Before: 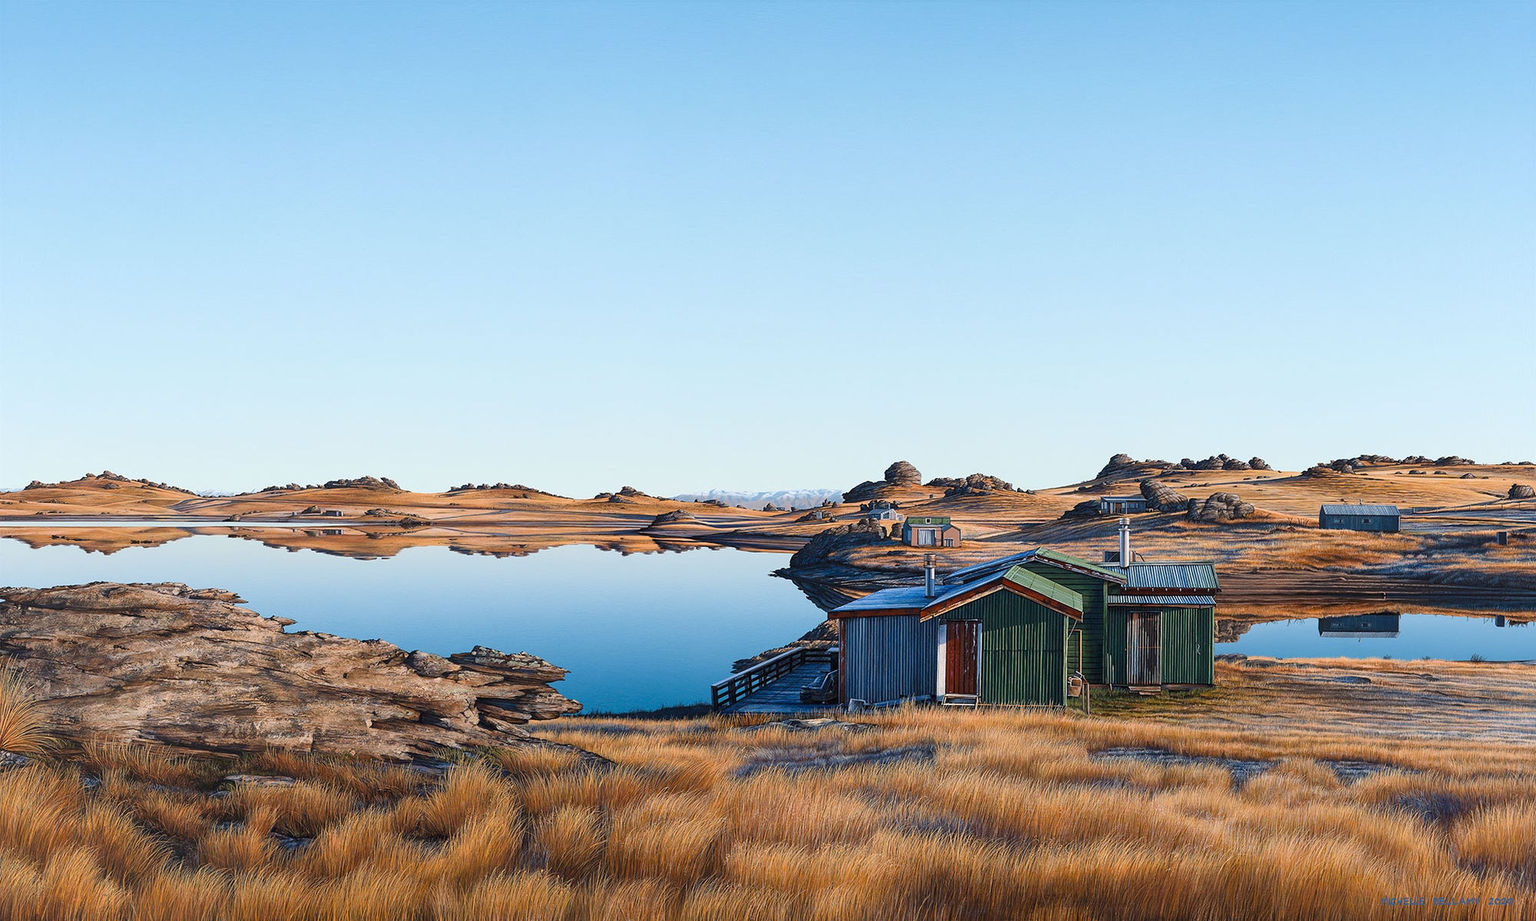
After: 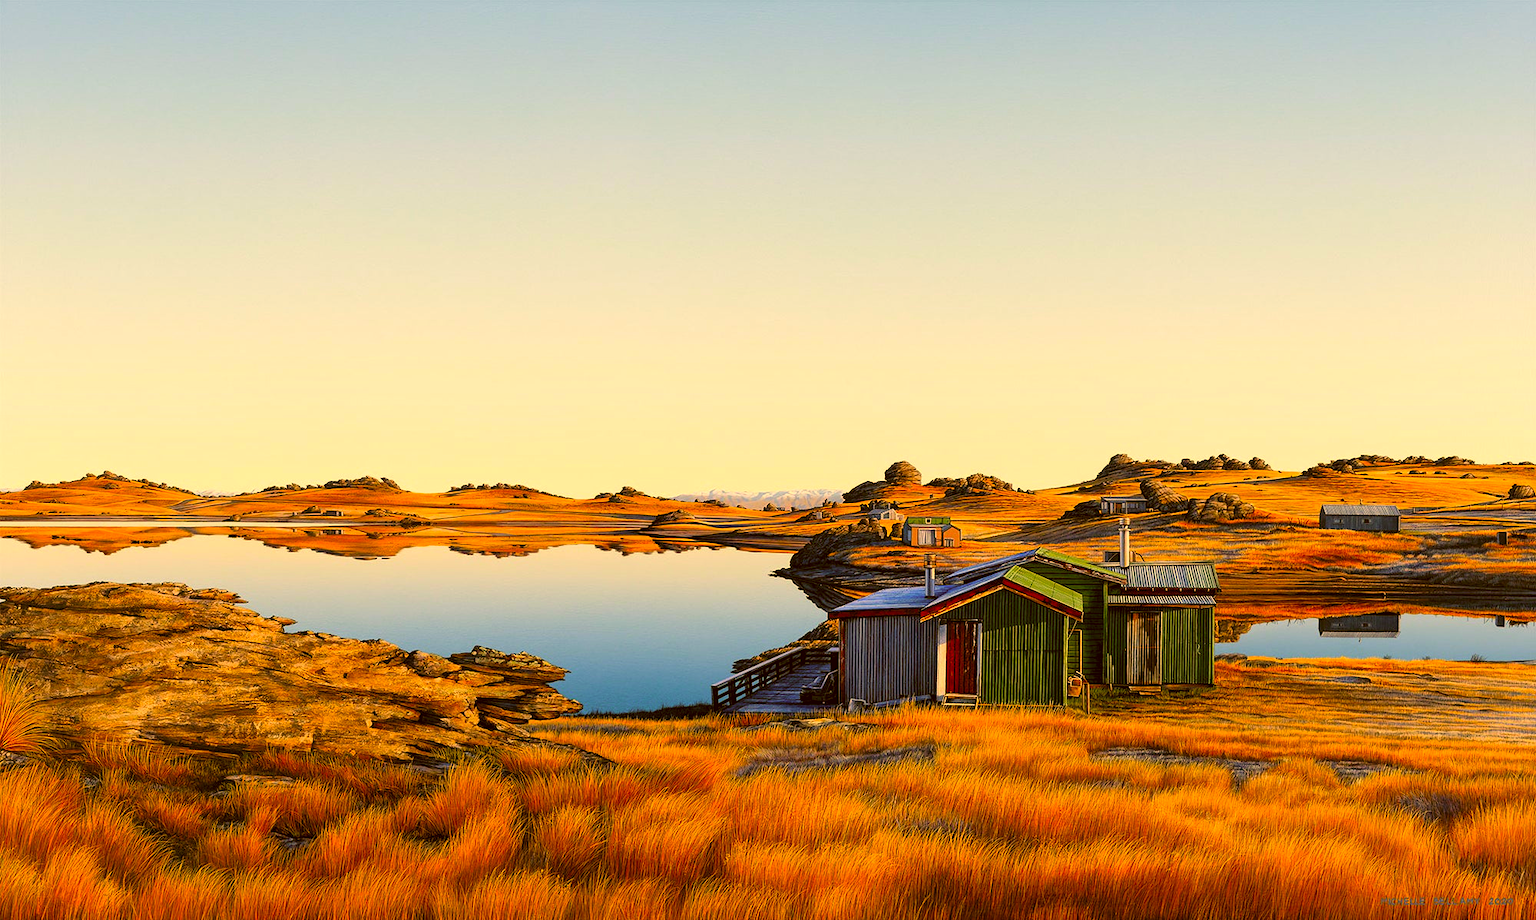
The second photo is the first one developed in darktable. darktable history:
levels: levels [0.073, 0.497, 0.972]
color correction: highlights a* 10.44, highlights b* 30.04, shadows a* 2.73, shadows b* 17.51, saturation 1.72
